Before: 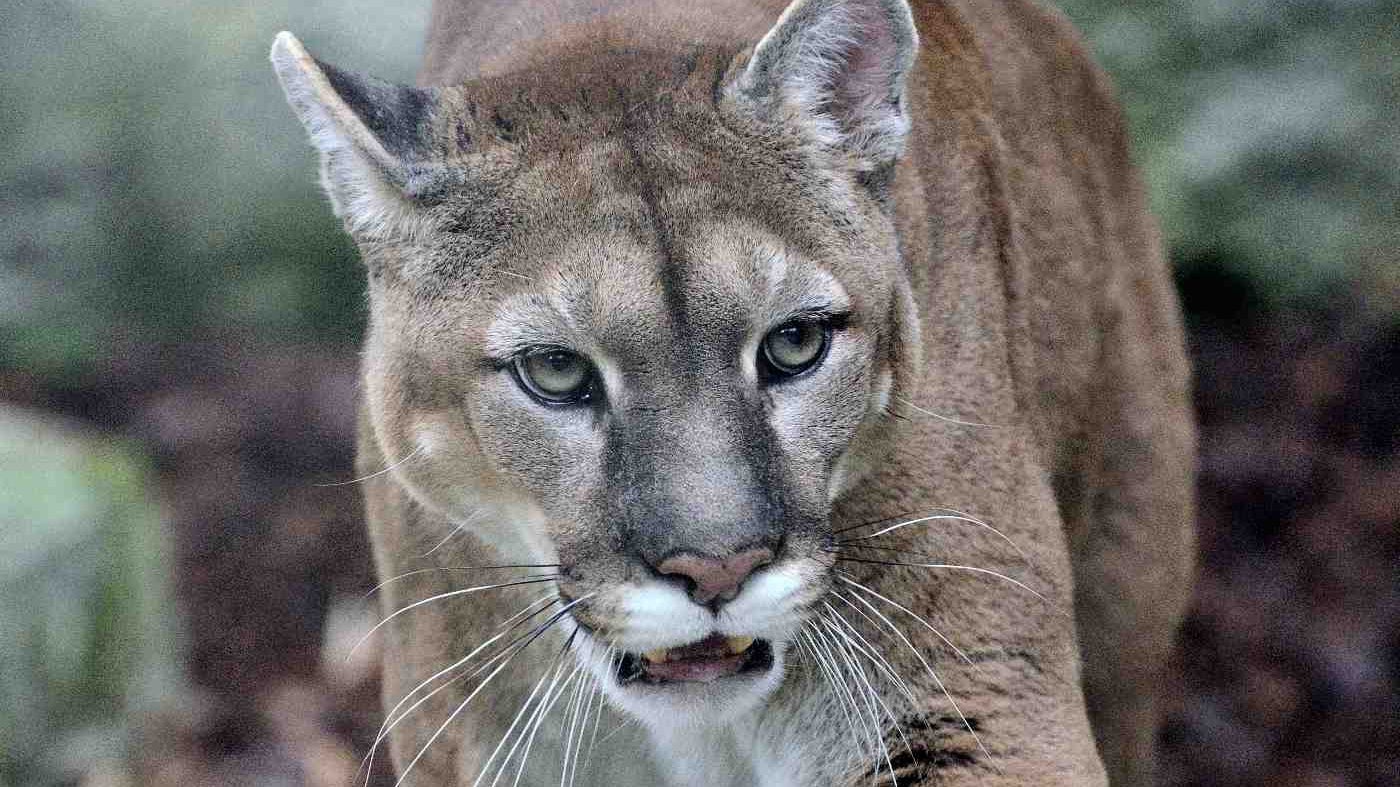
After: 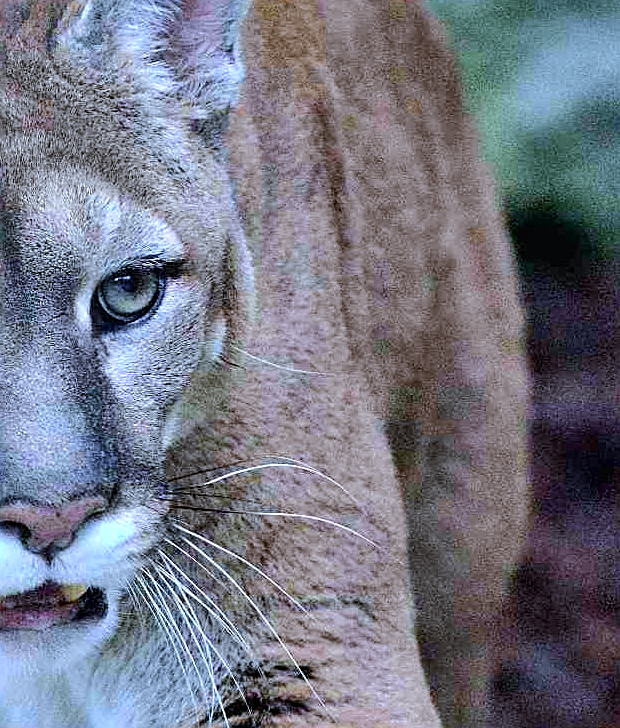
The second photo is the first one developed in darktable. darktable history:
sharpen: on, module defaults
white balance: red 0.926, green 1.003, blue 1.133
crop: left 47.628%, top 6.643%, right 7.874%
exposure: exposure 0.161 EV, compensate highlight preservation false
color balance rgb: perceptual saturation grading › global saturation 25%, perceptual brilliance grading › mid-tones 10%, perceptual brilliance grading › shadows 15%, global vibrance 20%
